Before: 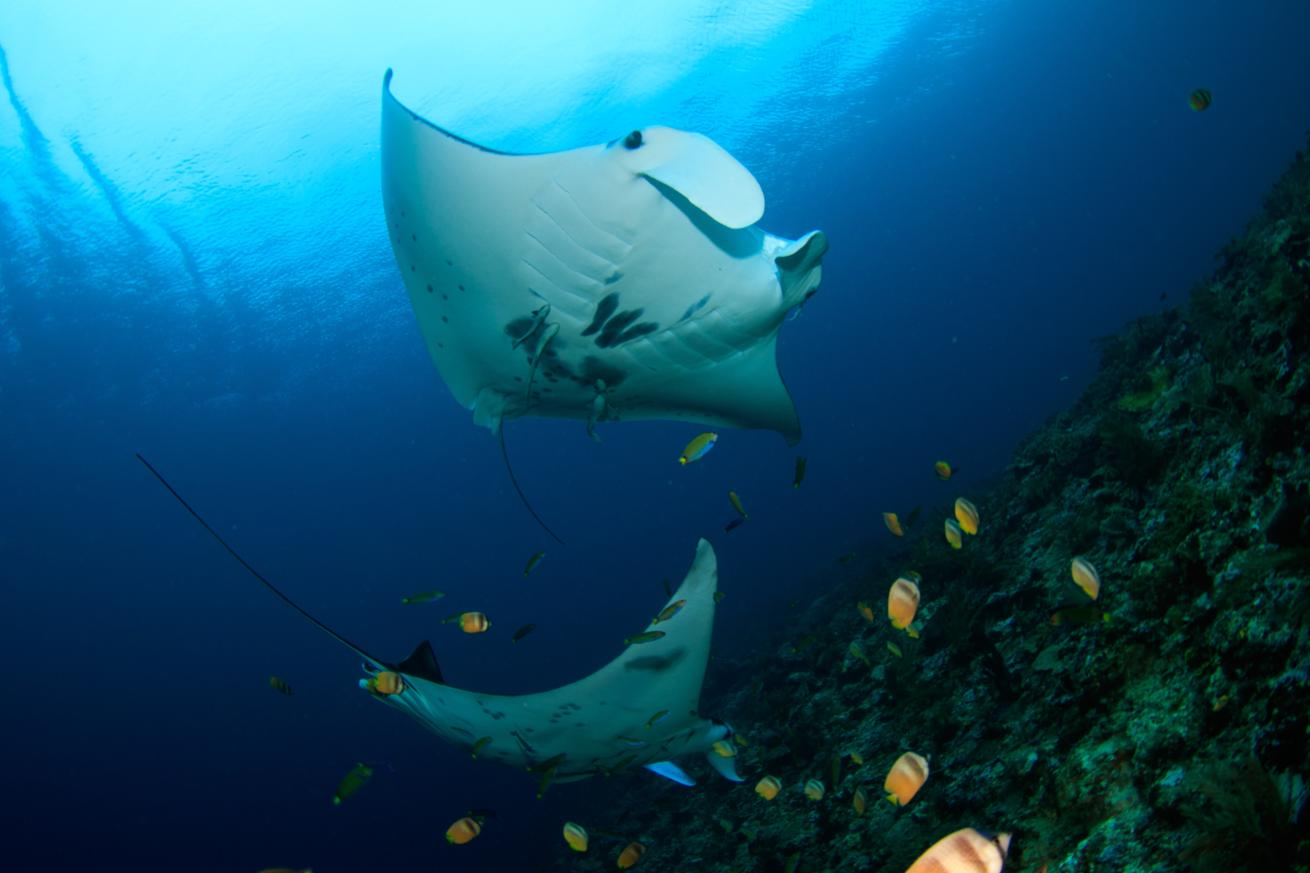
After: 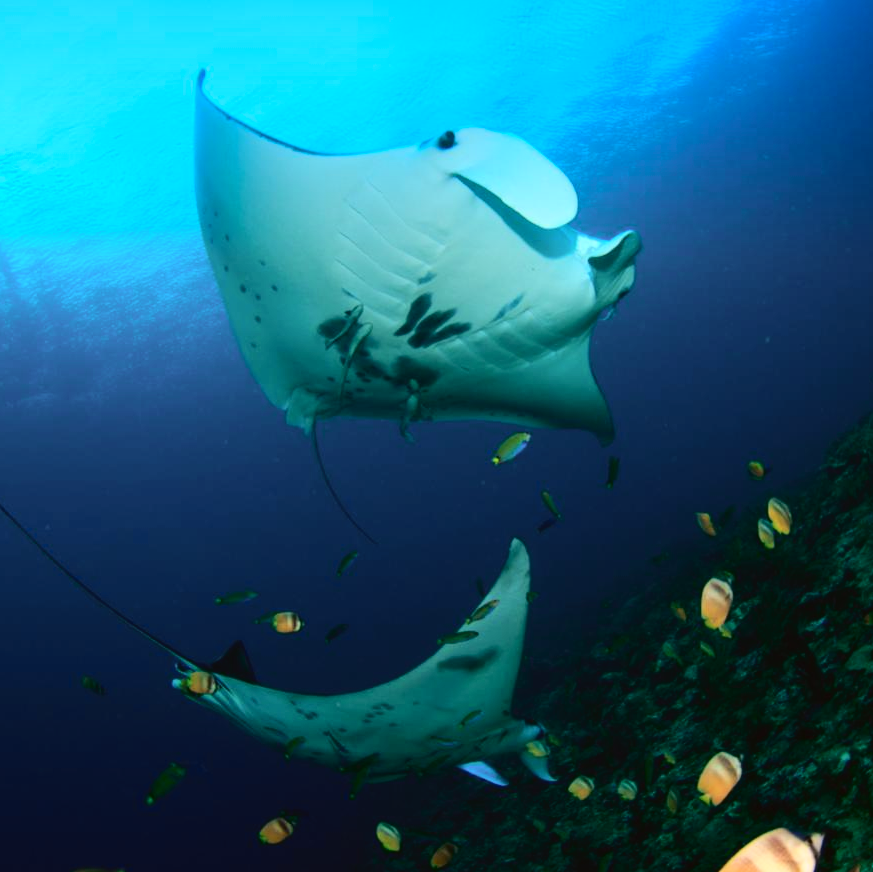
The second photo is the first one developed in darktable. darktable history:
crop and rotate: left 14.292%, right 19.041%
graduated density: density 2.02 EV, hardness 44%, rotation 0.374°, offset 8.21, hue 208.8°, saturation 97%
tone curve: curves: ch0 [(0, 0.023) (0.1, 0.084) (0.184, 0.168) (0.45, 0.54) (0.57, 0.683) (0.722, 0.825) (0.877, 0.948) (1, 1)]; ch1 [(0, 0) (0.414, 0.395) (0.453, 0.437) (0.502, 0.509) (0.521, 0.519) (0.573, 0.568) (0.618, 0.61) (0.654, 0.642) (1, 1)]; ch2 [(0, 0) (0.421, 0.43) (0.45, 0.463) (0.492, 0.504) (0.511, 0.519) (0.557, 0.557) (0.602, 0.605) (1, 1)], color space Lab, independent channels, preserve colors none
